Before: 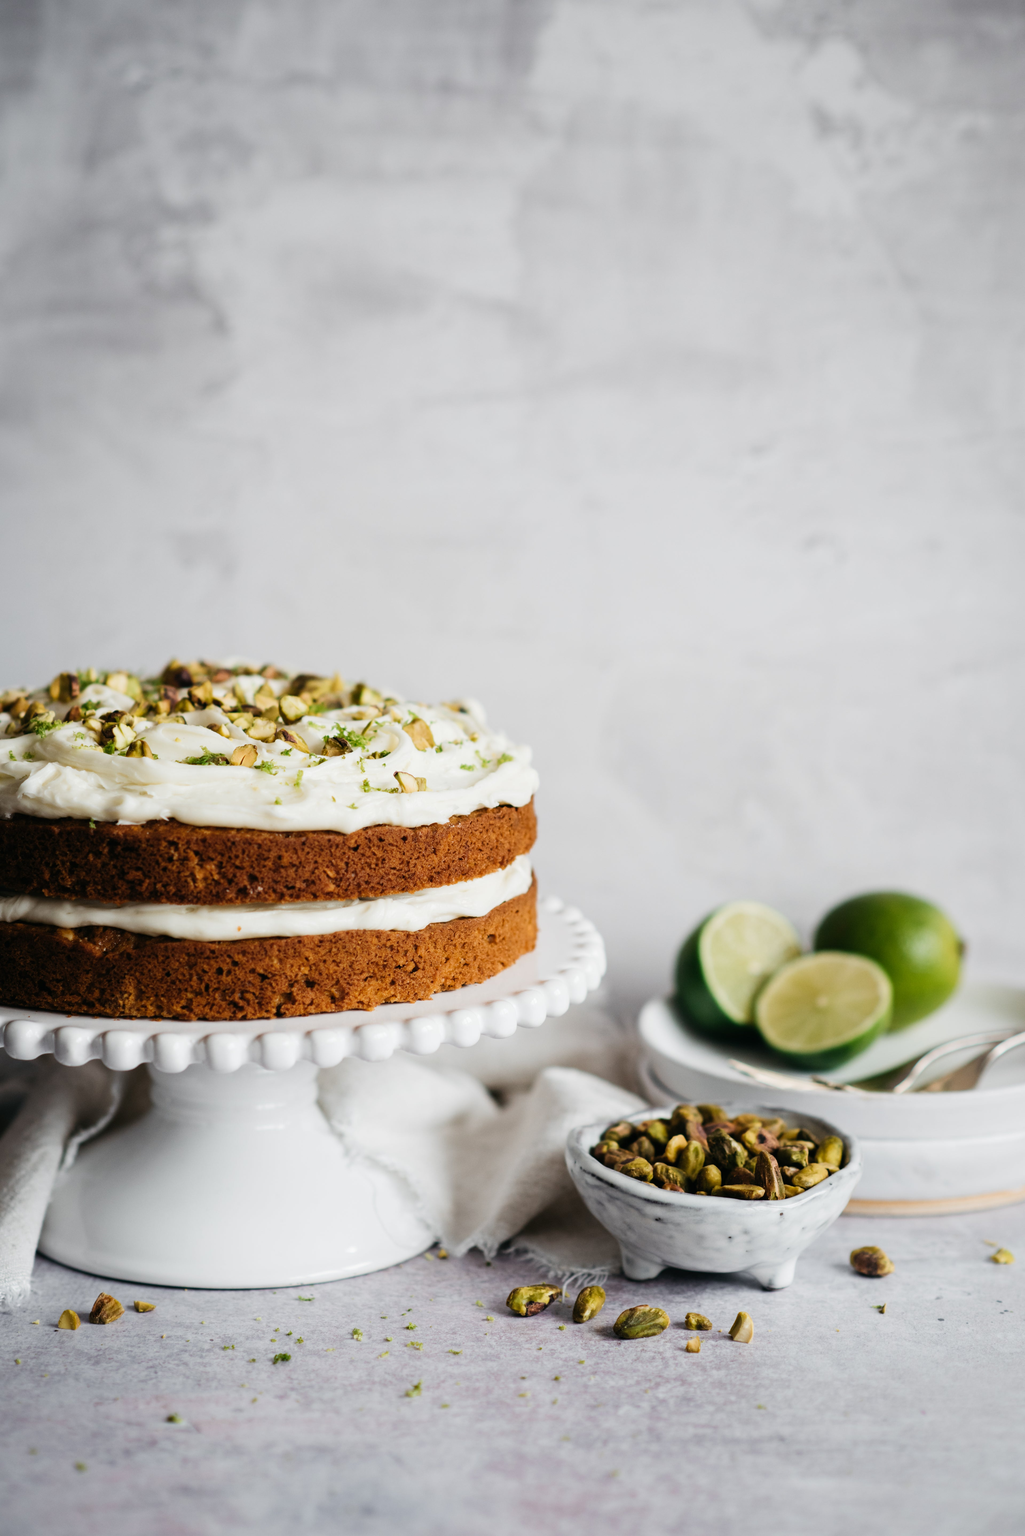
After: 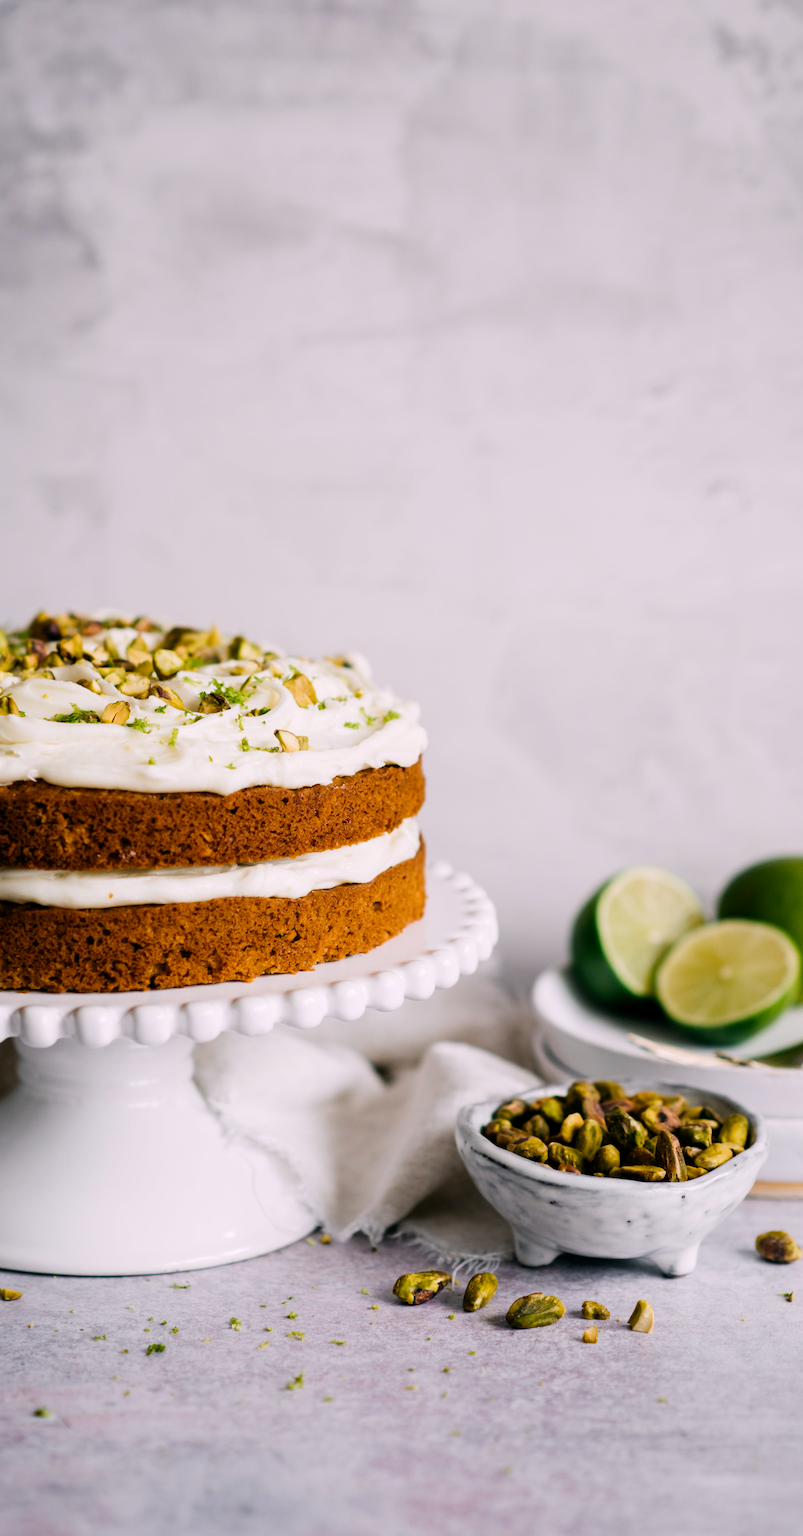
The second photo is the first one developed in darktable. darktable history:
crop and rotate: left 13.15%, top 5.251%, right 12.609%
color balance rgb: shadows lift › chroma 2%, shadows lift › hue 217.2°, power › chroma 0.25%, power › hue 60°, highlights gain › chroma 1.5%, highlights gain › hue 309.6°, global offset › luminance -0.25%, perceptual saturation grading › global saturation 15%, global vibrance 15%
